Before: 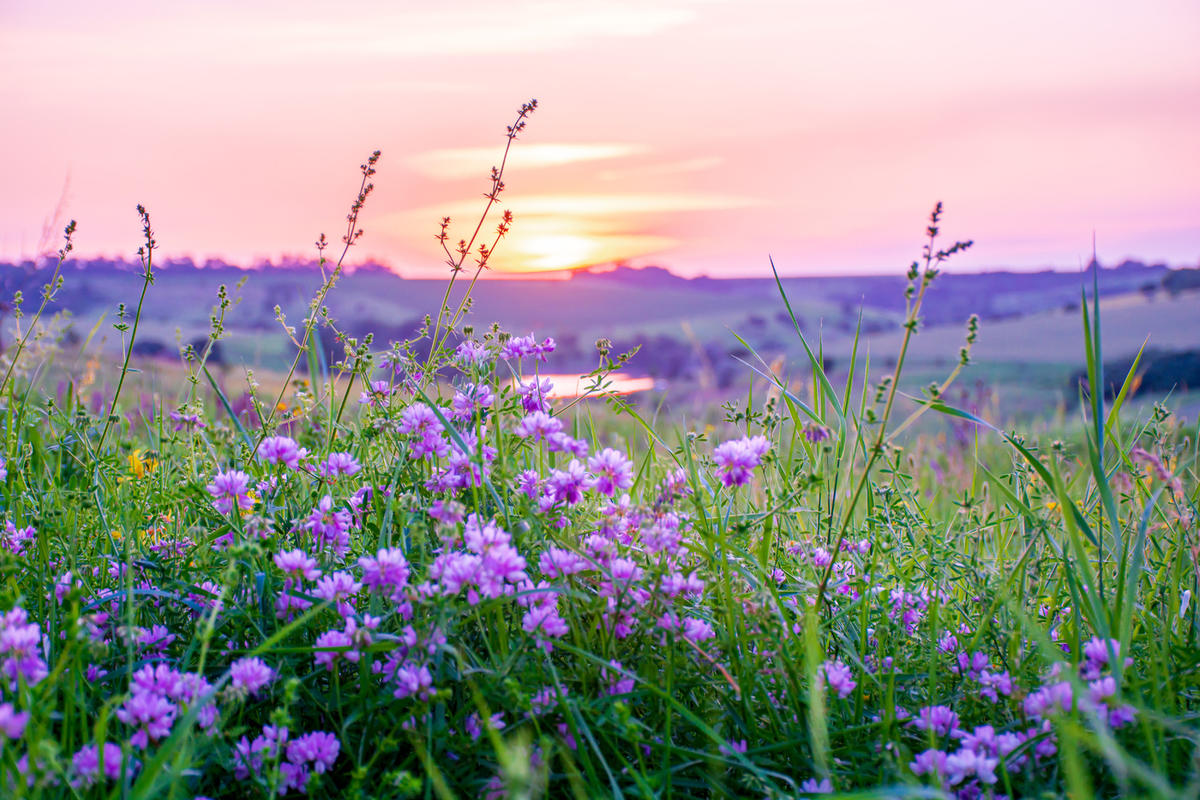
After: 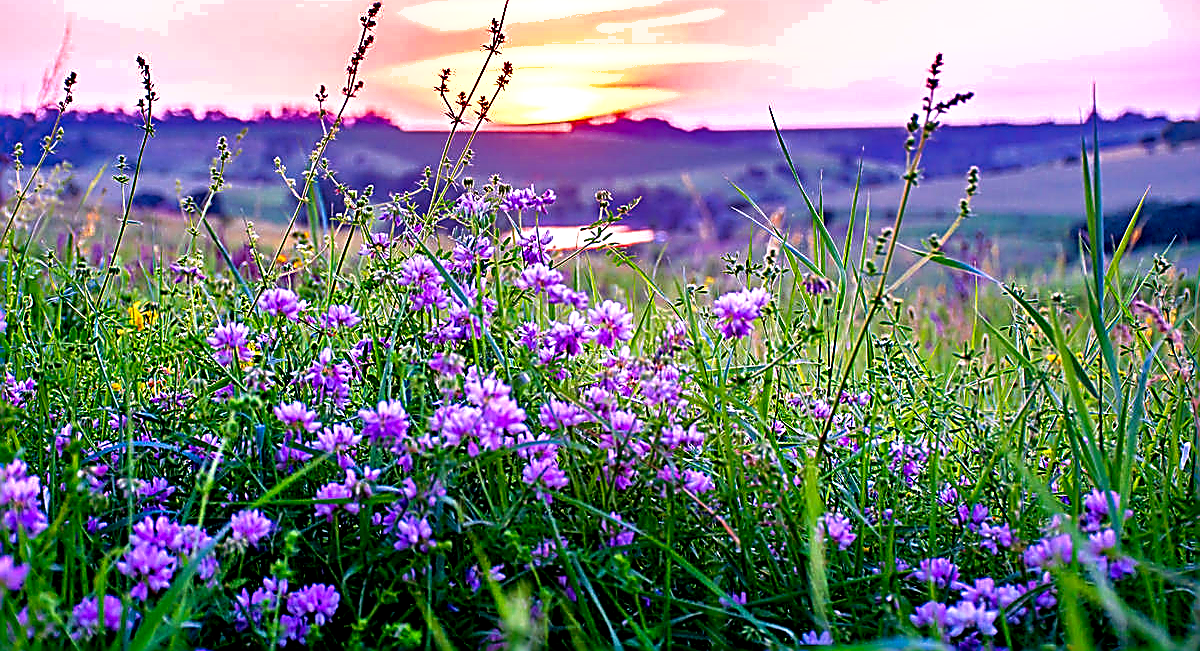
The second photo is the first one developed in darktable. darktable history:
shadows and highlights: shadows 30.63, highlights -63.22, shadows color adjustment 98%, highlights color adjustment 58.61%, soften with gaussian
crop and rotate: top 18.507%
sharpen: amount 2
color balance: lift [0.991, 1, 1, 1], gamma [0.996, 1, 1, 1], input saturation 98.52%, contrast 20.34%, output saturation 103.72%
